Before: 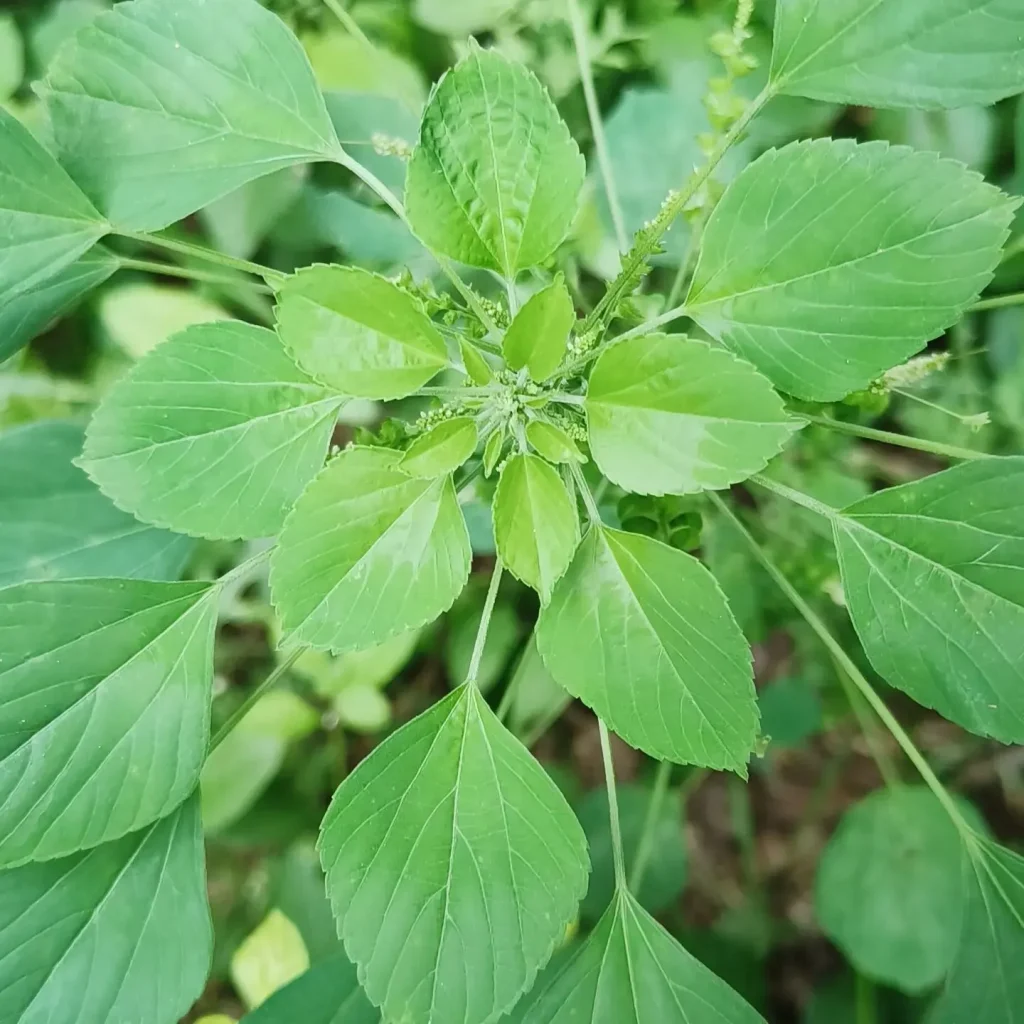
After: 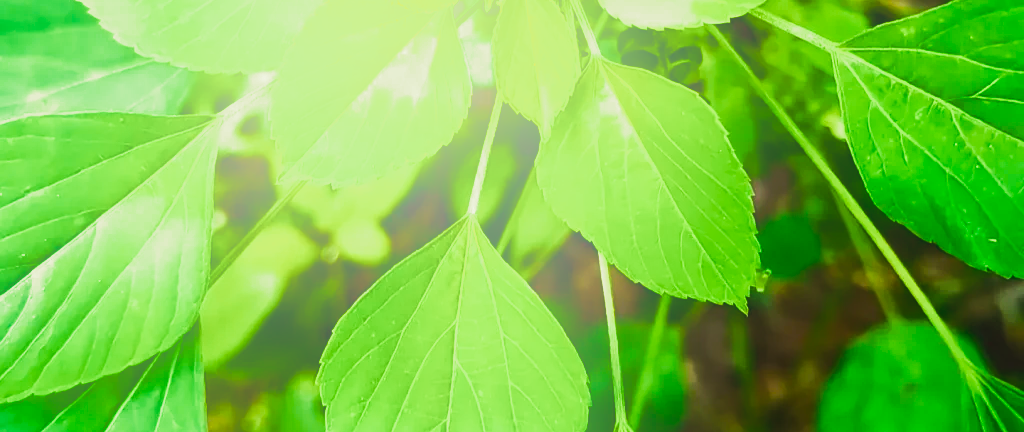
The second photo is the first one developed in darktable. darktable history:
color balance rgb: linear chroma grading › global chroma 40.15%, perceptual saturation grading › global saturation 60.58%, perceptual saturation grading › highlights 20.44%, perceptual saturation grading › shadows -50.36%, perceptual brilliance grading › highlights 2.19%, perceptual brilliance grading › mid-tones -50.36%, perceptual brilliance grading › shadows -50.36%
split-toning: shadows › hue 290.82°, shadows › saturation 0.34, highlights › saturation 0.38, balance 0, compress 50%
crop: top 45.551%, bottom 12.262%
bloom: on, module defaults
exposure: exposure 0.669 EV, compensate highlight preservation false
velvia: on, module defaults
